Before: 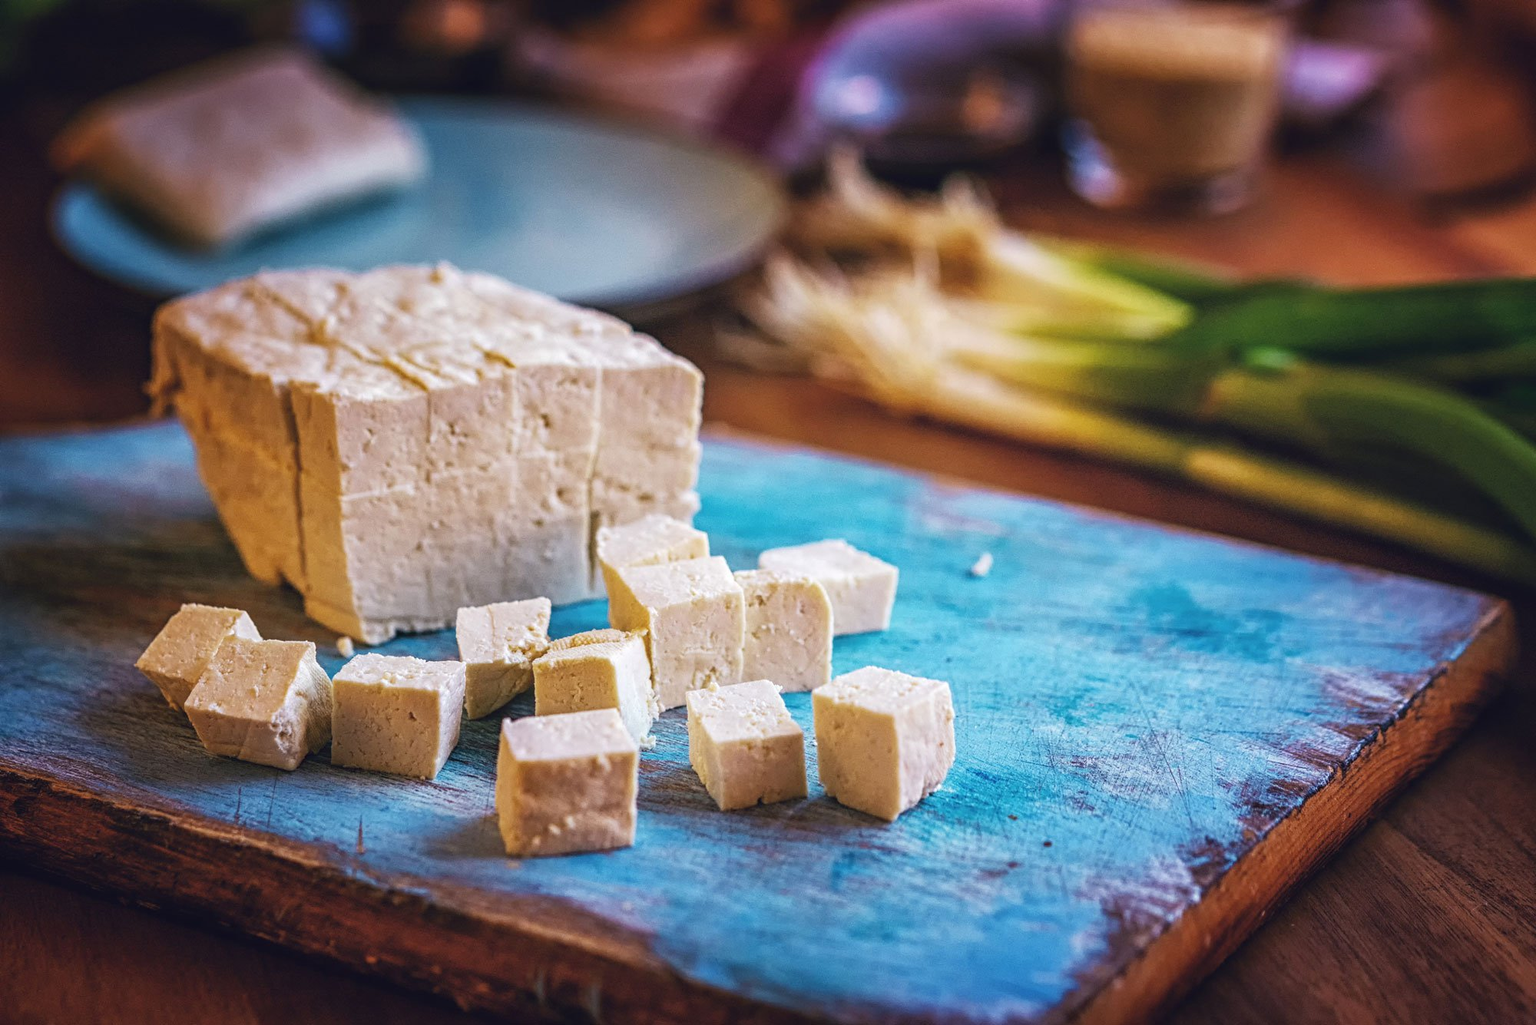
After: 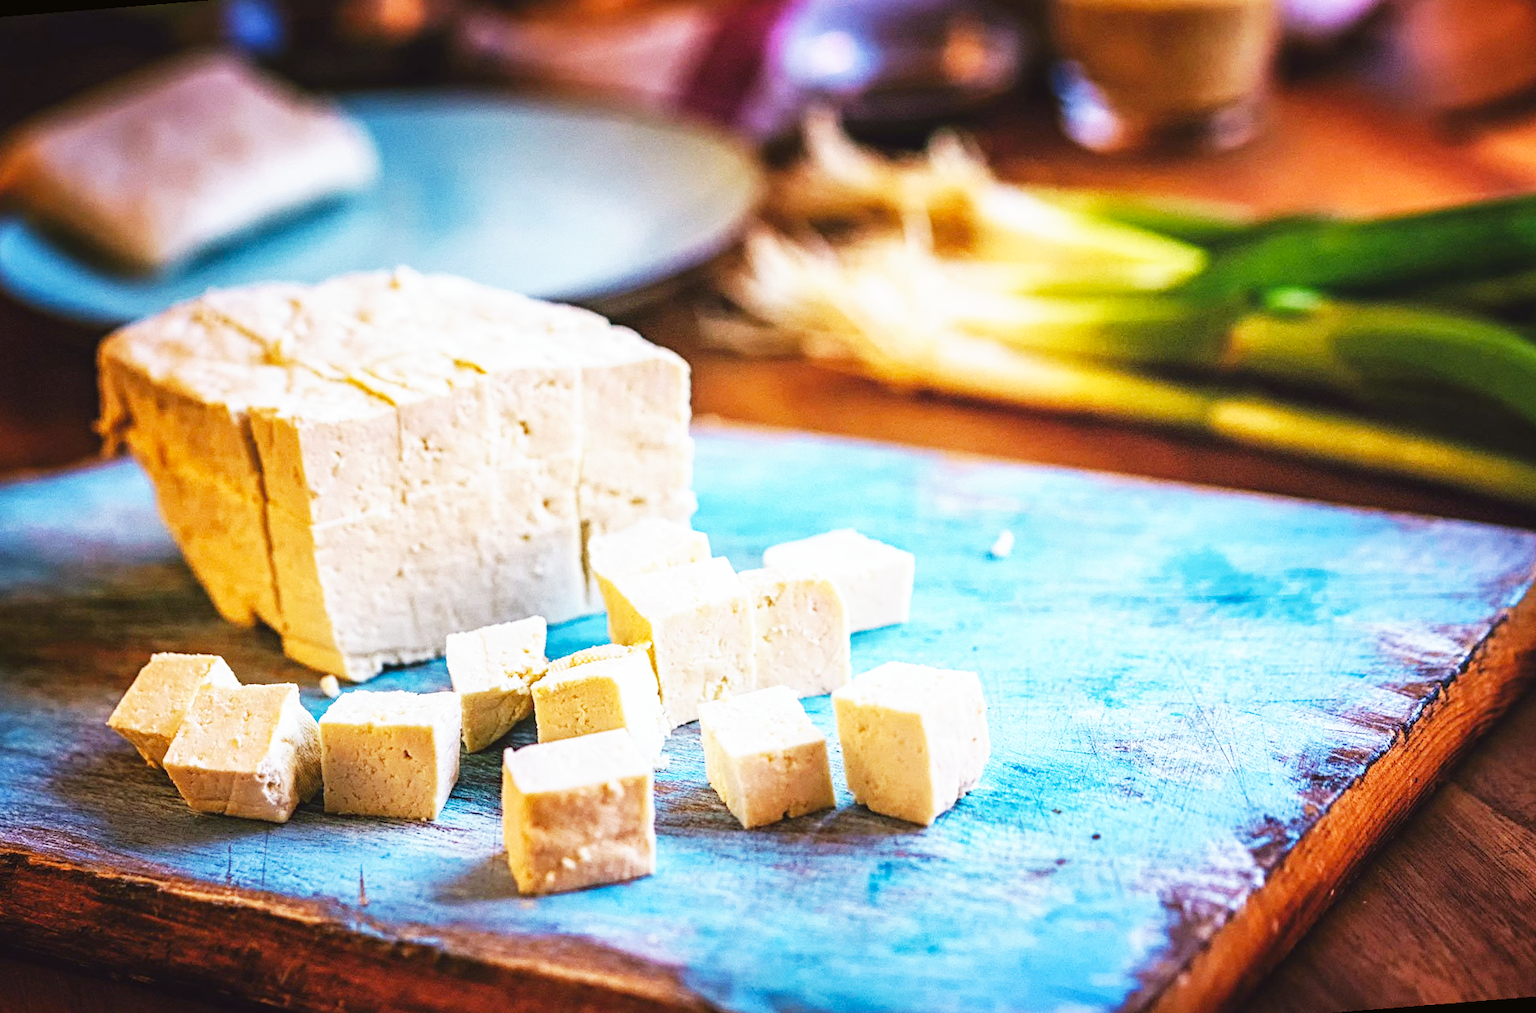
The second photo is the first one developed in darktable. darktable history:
rotate and perspective: rotation -4.57°, crop left 0.054, crop right 0.944, crop top 0.087, crop bottom 0.914
base curve: curves: ch0 [(0, 0) (0.007, 0.004) (0.027, 0.03) (0.046, 0.07) (0.207, 0.54) (0.442, 0.872) (0.673, 0.972) (1, 1)], preserve colors none
color balance: lift [1.004, 1.002, 1.002, 0.998], gamma [1, 1.007, 1.002, 0.993], gain [1, 0.977, 1.013, 1.023], contrast -3.64%
